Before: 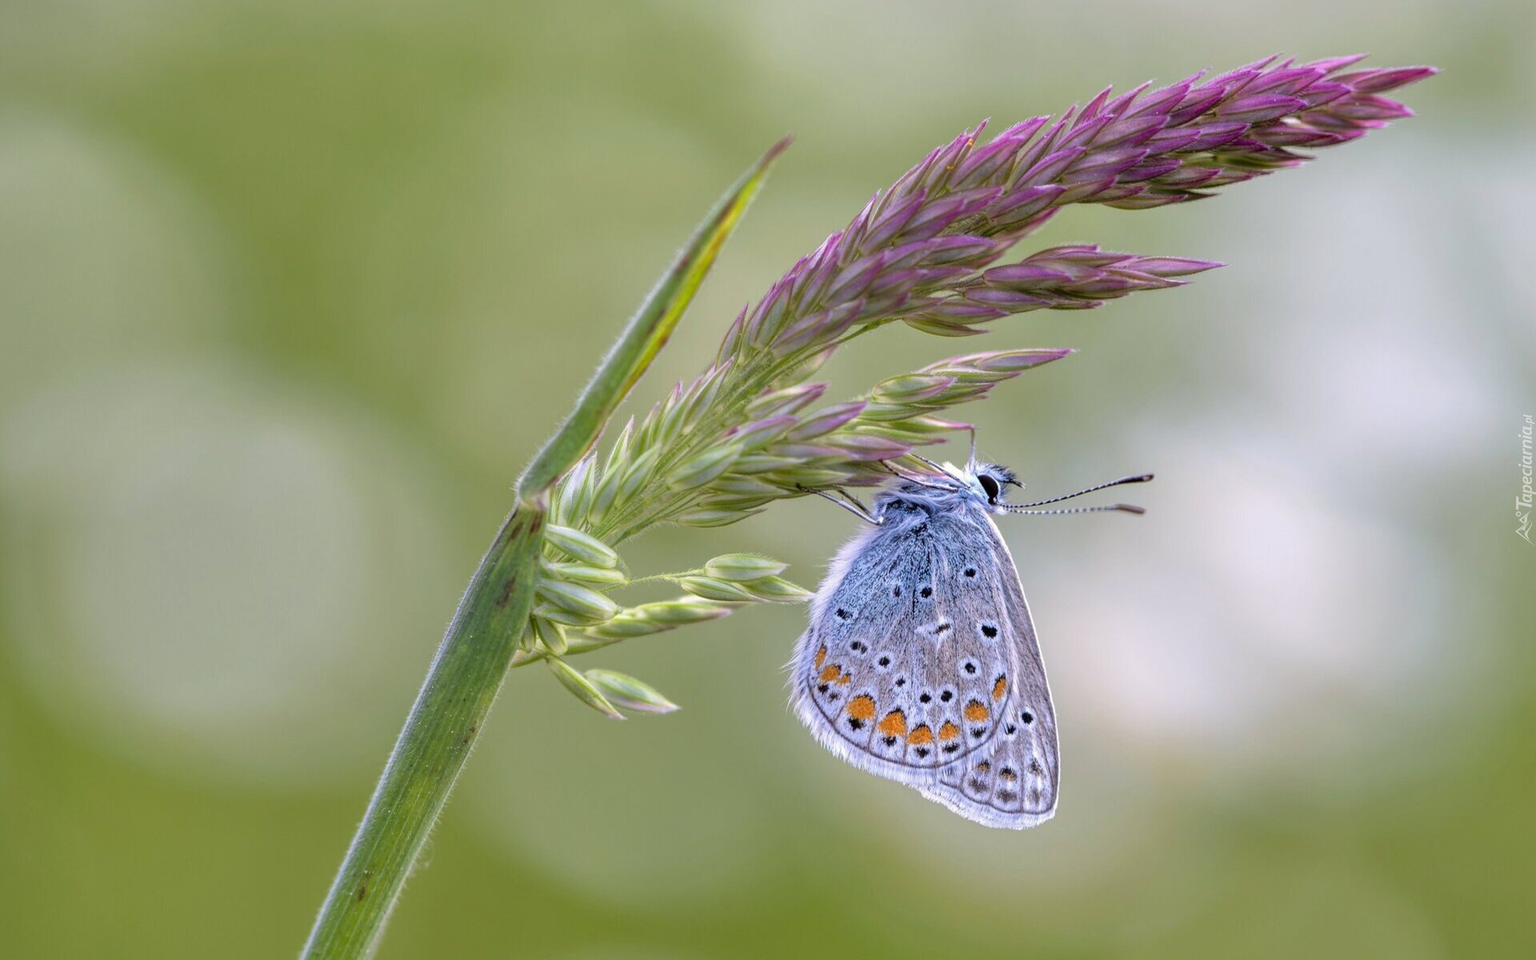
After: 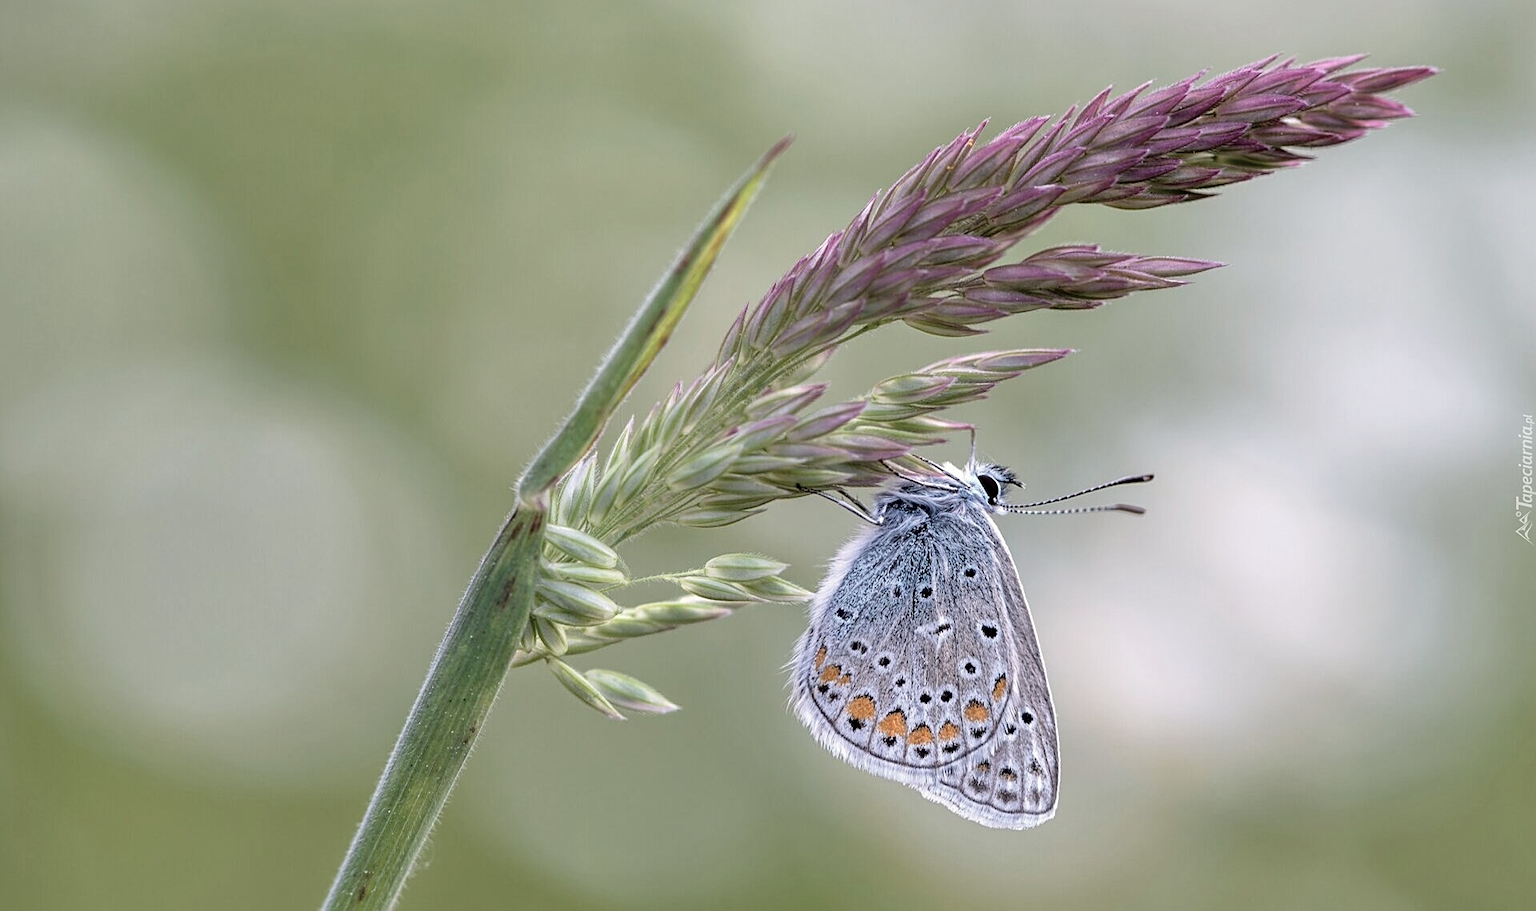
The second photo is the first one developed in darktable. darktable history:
crop and rotate: top 0.005%, bottom 5.044%
contrast brightness saturation: contrast 0.096, saturation -0.378
sharpen: on, module defaults
color correction: highlights b* -0.01, saturation 0.872
